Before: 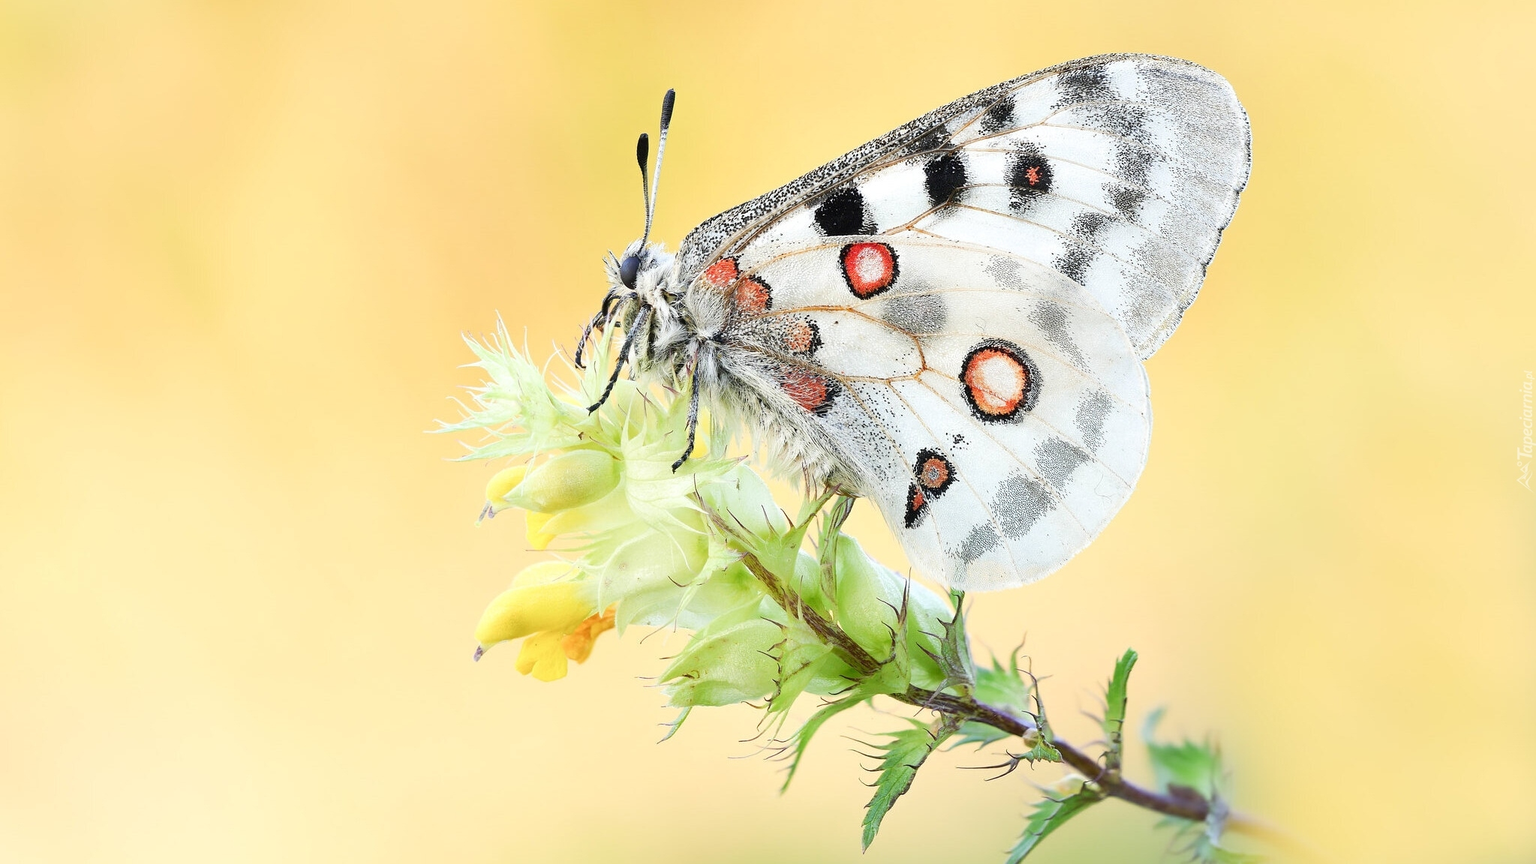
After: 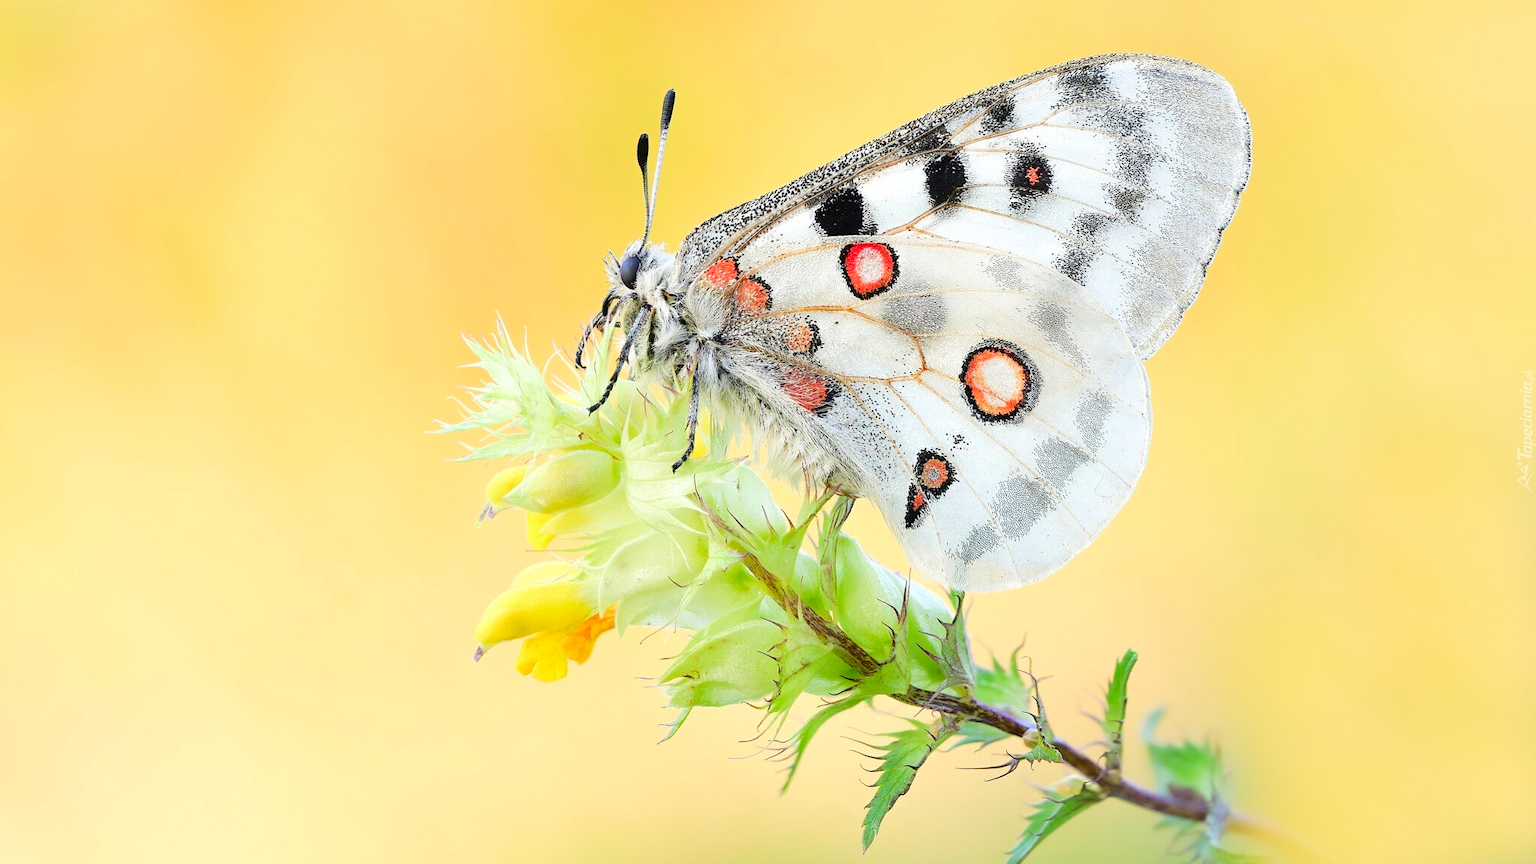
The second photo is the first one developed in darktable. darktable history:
tone curve: curves: ch0 [(0, 0) (0.003, 0.004) (0.011, 0.01) (0.025, 0.025) (0.044, 0.042) (0.069, 0.064) (0.1, 0.093) (0.136, 0.13) (0.177, 0.182) (0.224, 0.241) (0.277, 0.322) (0.335, 0.409) (0.399, 0.482) (0.468, 0.551) (0.543, 0.606) (0.623, 0.672) (0.709, 0.73) (0.801, 0.81) (0.898, 0.885) (1, 1)], color space Lab, independent channels, preserve colors none
contrast brightness saturation: contrast 0.091, saturation 0.277
